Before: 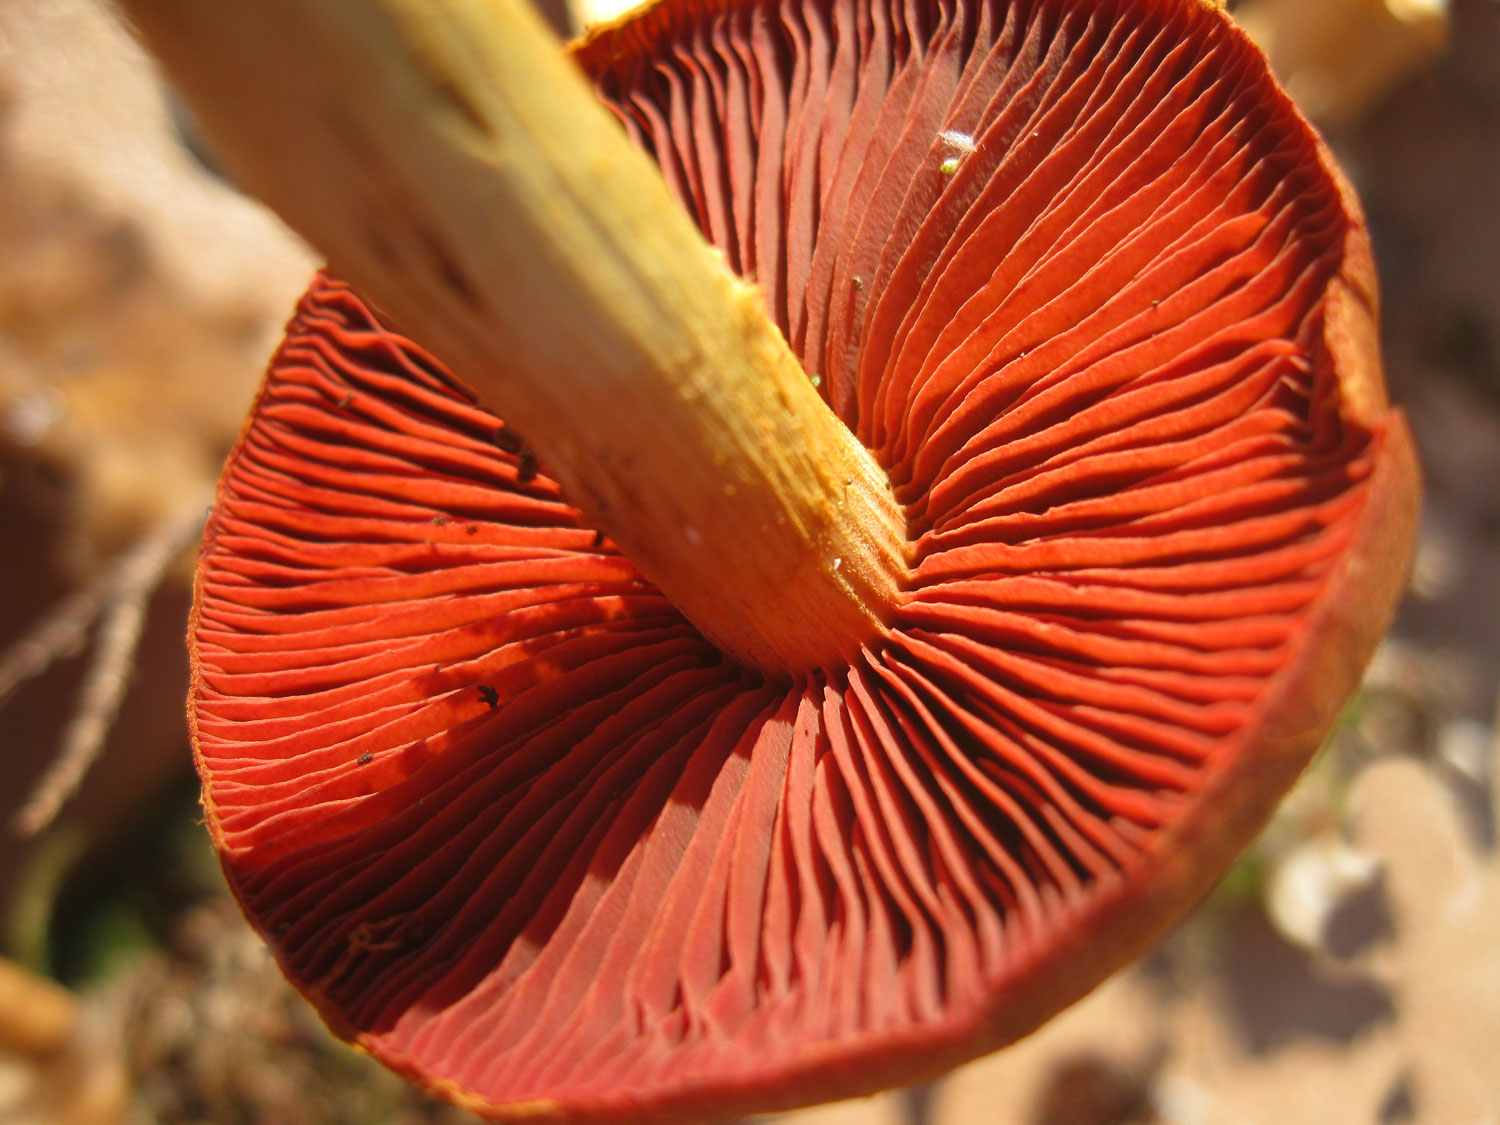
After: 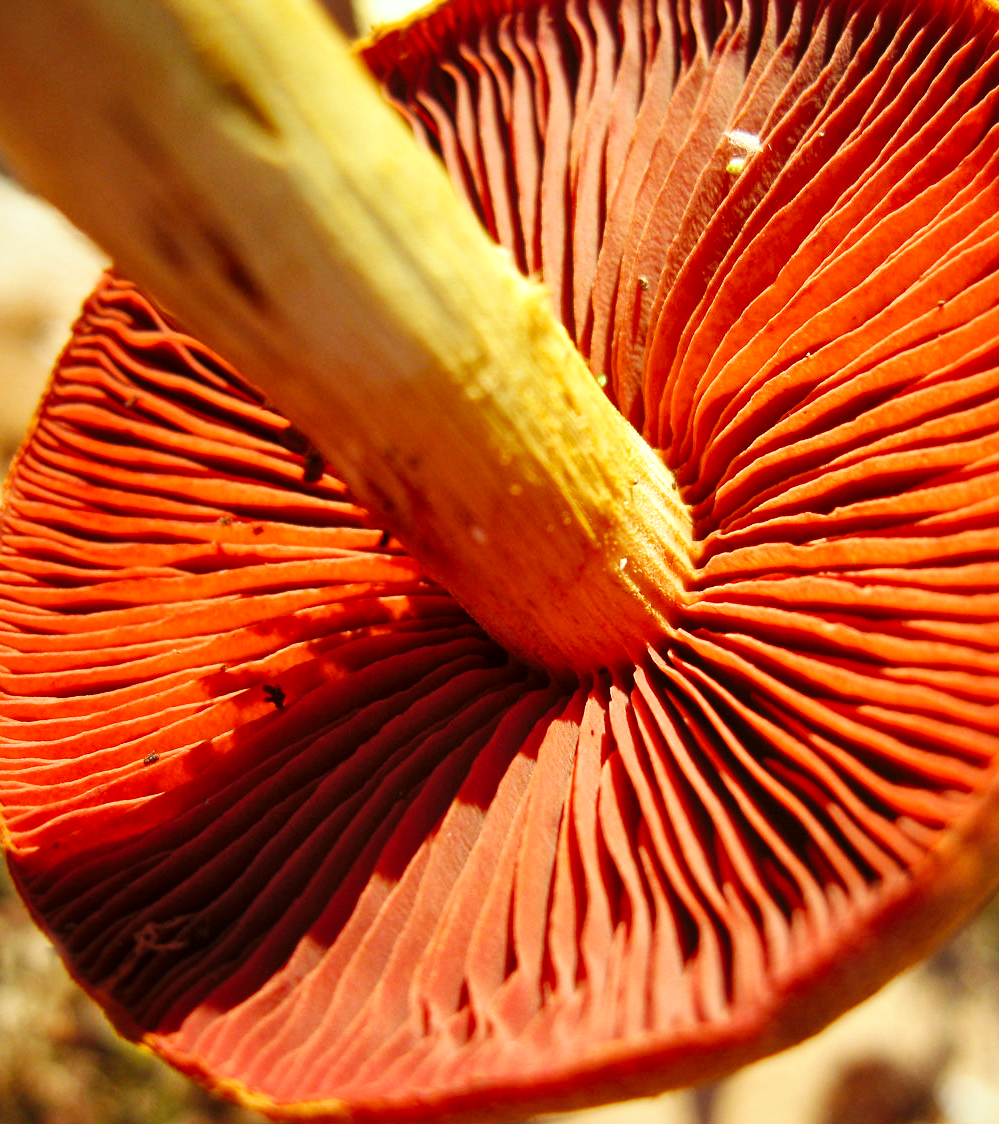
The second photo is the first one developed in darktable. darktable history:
color correction: highlights a* -4.73, highlights b* 5.06, saturation 0.97
base curve: curves: ch0 [(0, 0) (0.032, 0.025) (0.121, 0.166) (0.206, 0.329) (0.605, 0.79) (1, 1)], preserve colors none
crop and rotate: left 14.292%, right 19.041%
local contrast: mode bilateral grid, contrast 20, coarseness 50, detail 141%, midtone range 0.2
